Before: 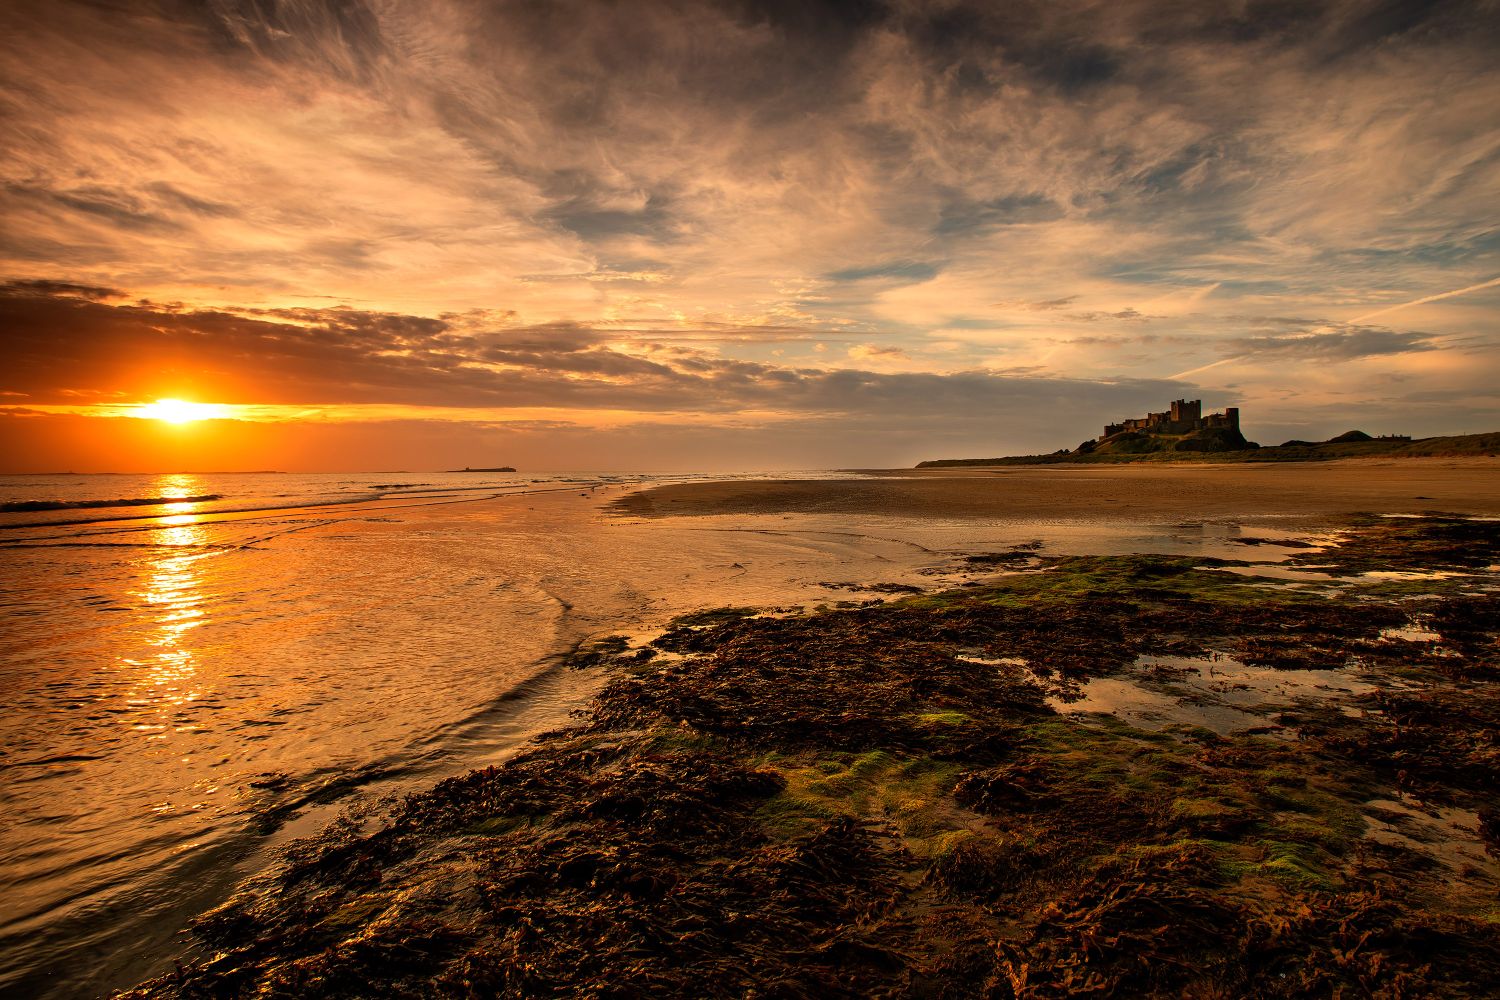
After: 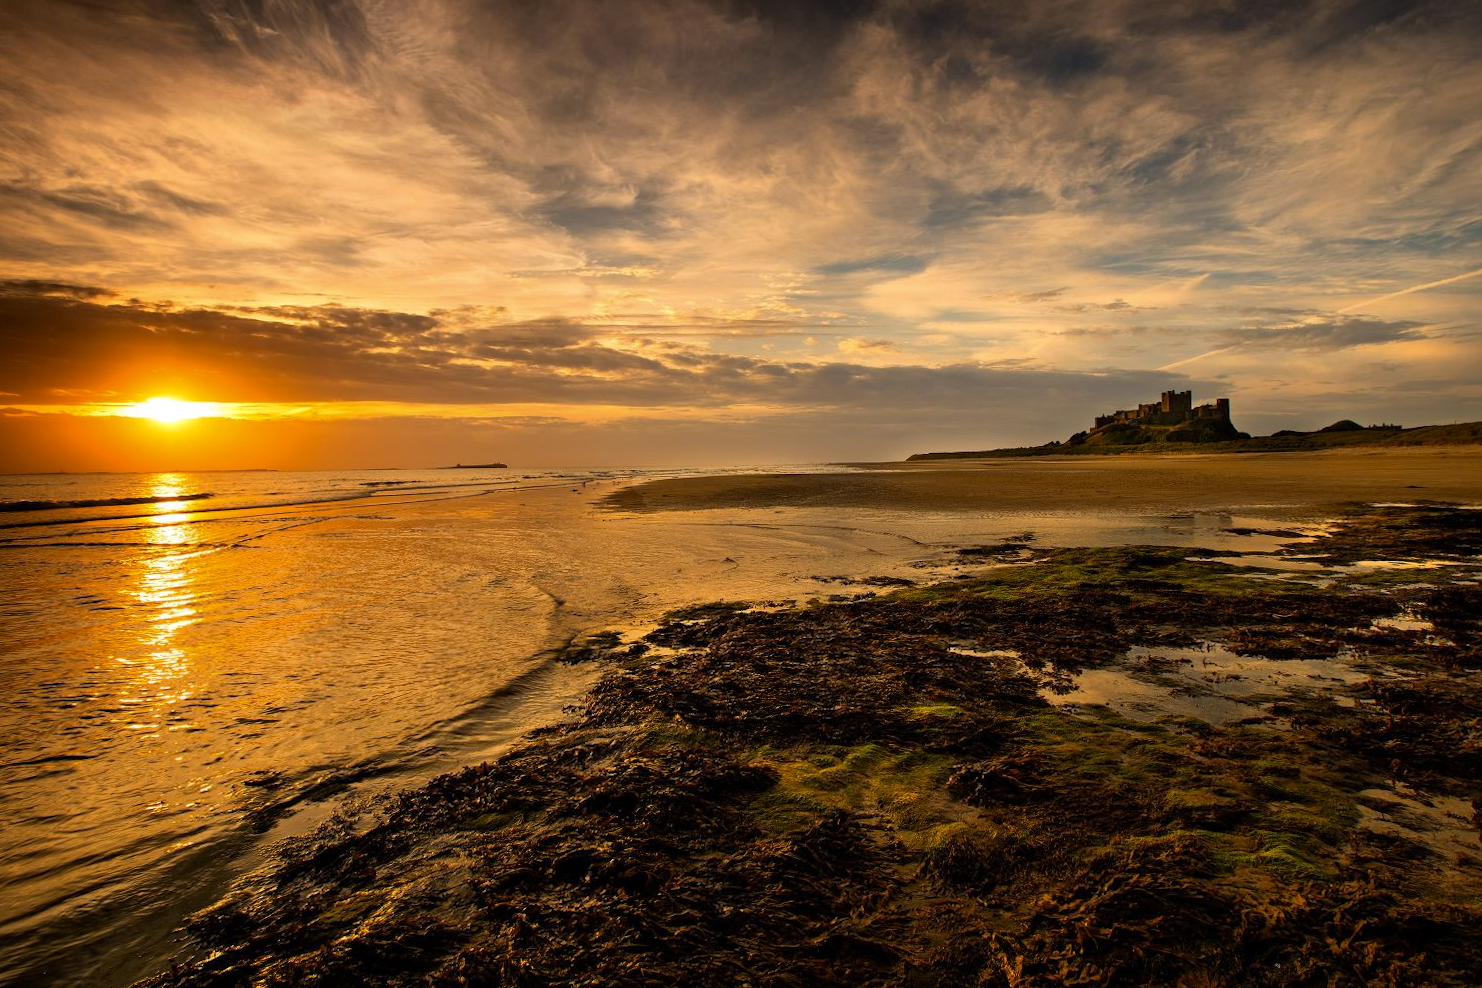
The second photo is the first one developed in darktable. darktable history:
white balance: red 1.004, blue 1.024
color contrast: green-magenta contrast 0.8, blue-yellow contrast 1.1, unbound 0
rotate and perspective: rotation -0.45°, automatic cropping original format, crop left 0.008, crop right 0.992, crop top 0.012, crop bottom 0.988
